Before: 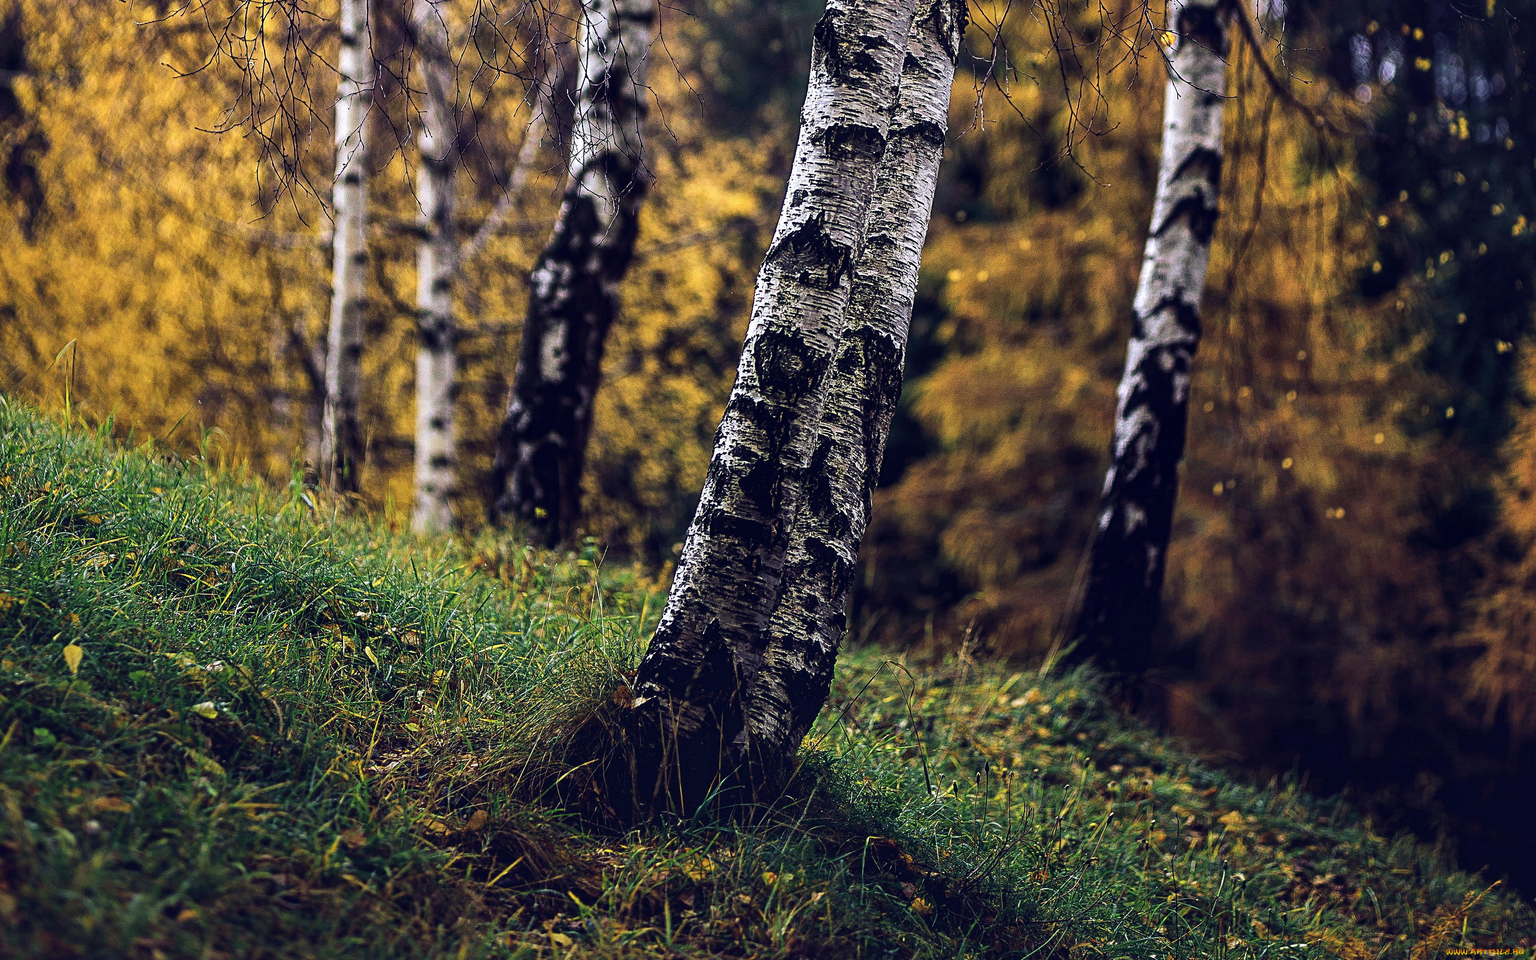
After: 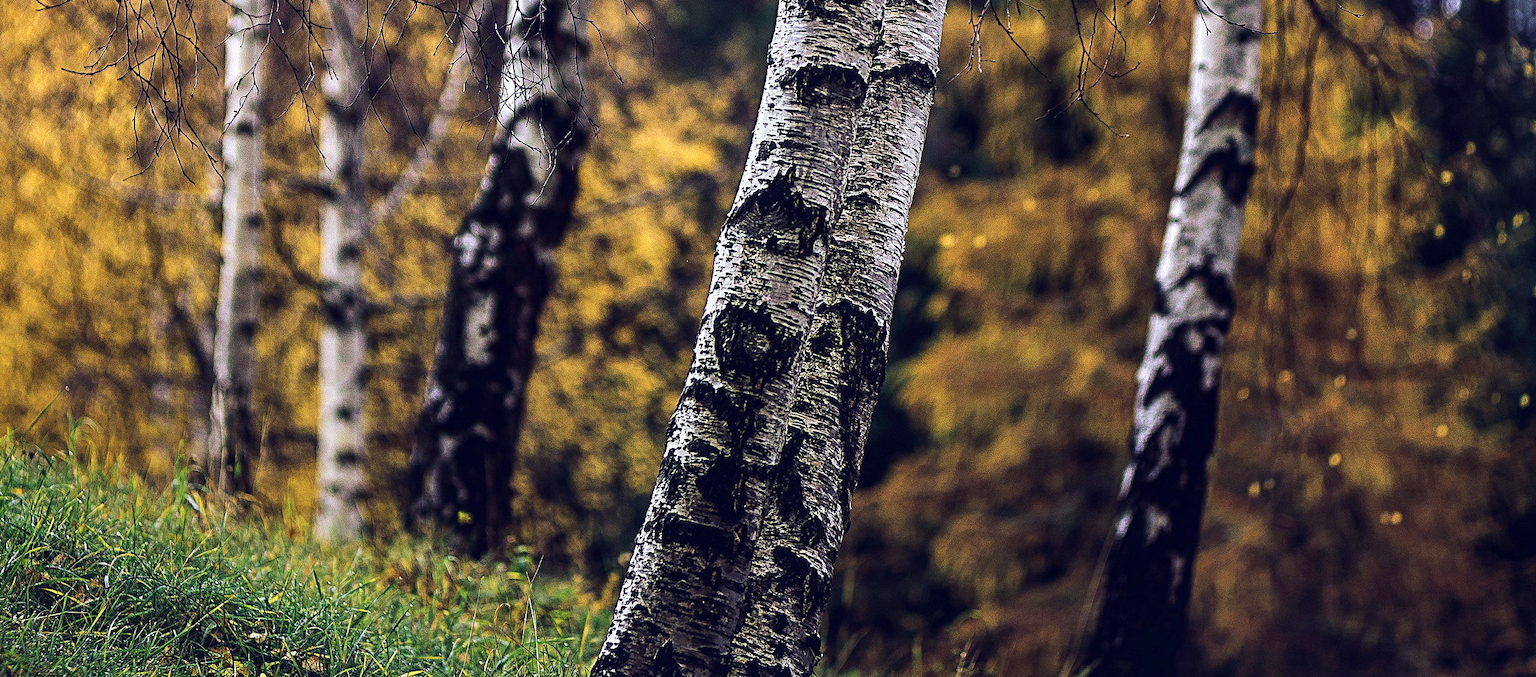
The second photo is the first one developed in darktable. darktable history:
crop and rotate: left 9.296%, top 7.215%, right 4.906%, bottom 32.242%
